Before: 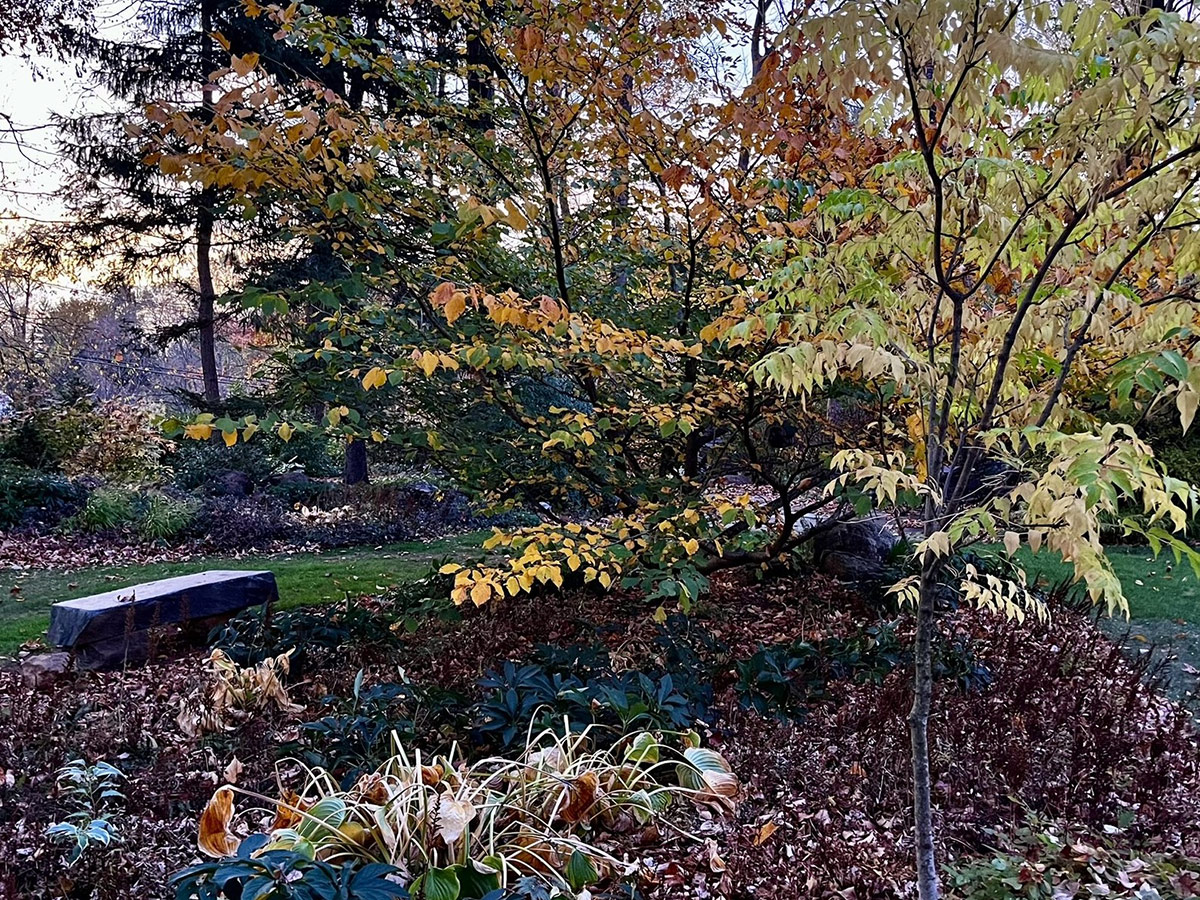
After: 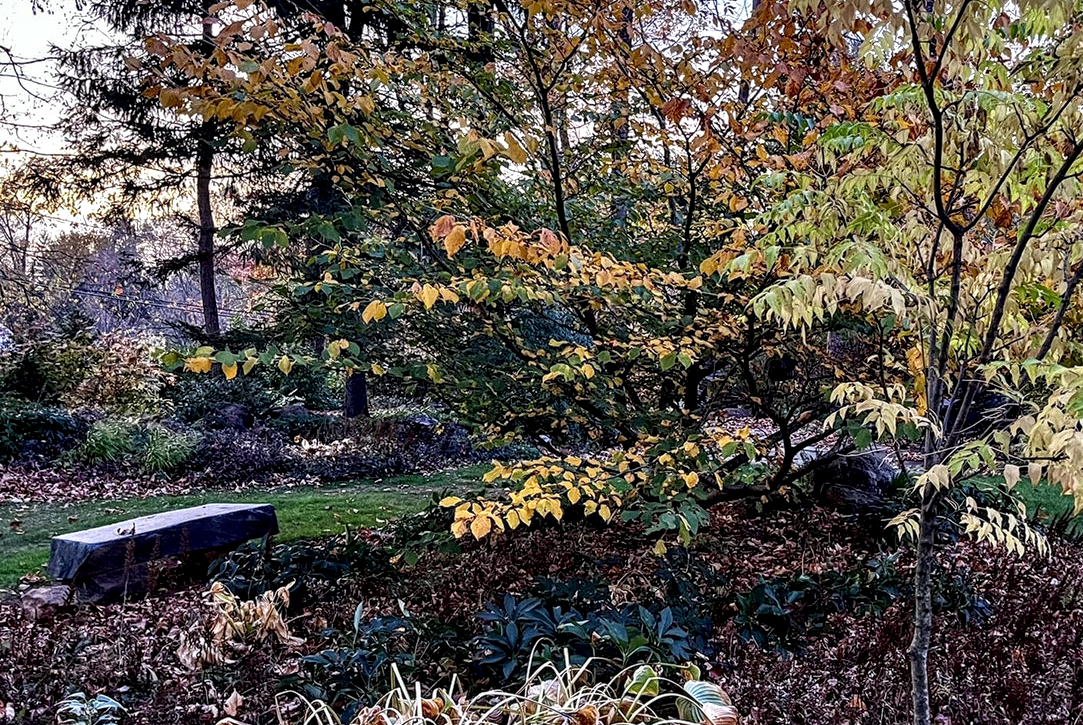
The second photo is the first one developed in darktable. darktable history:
crop: top 7.49%, right 9.717%, bottom 11.943%
local contrast: detail 160%
